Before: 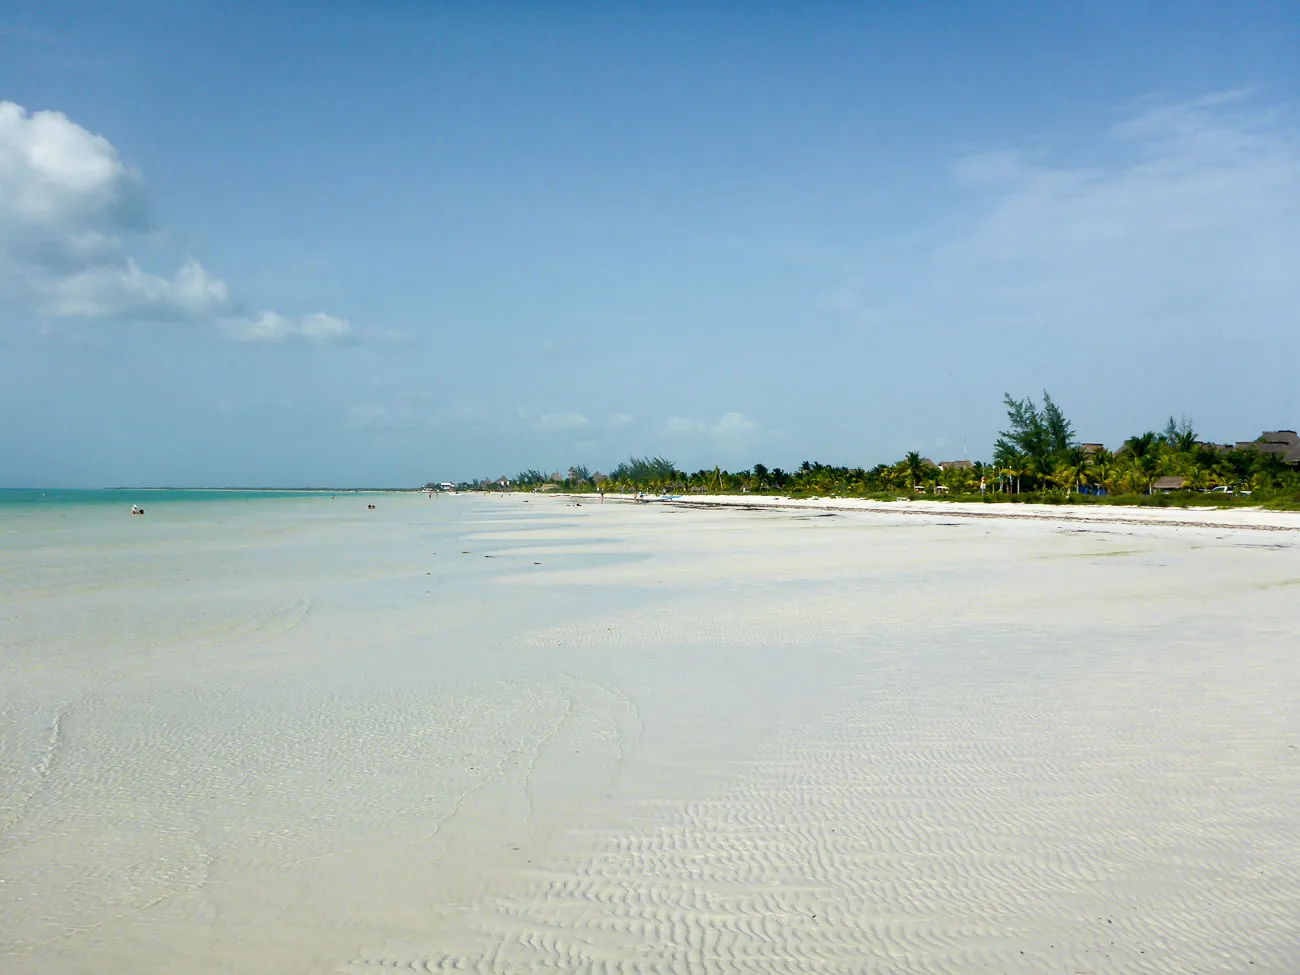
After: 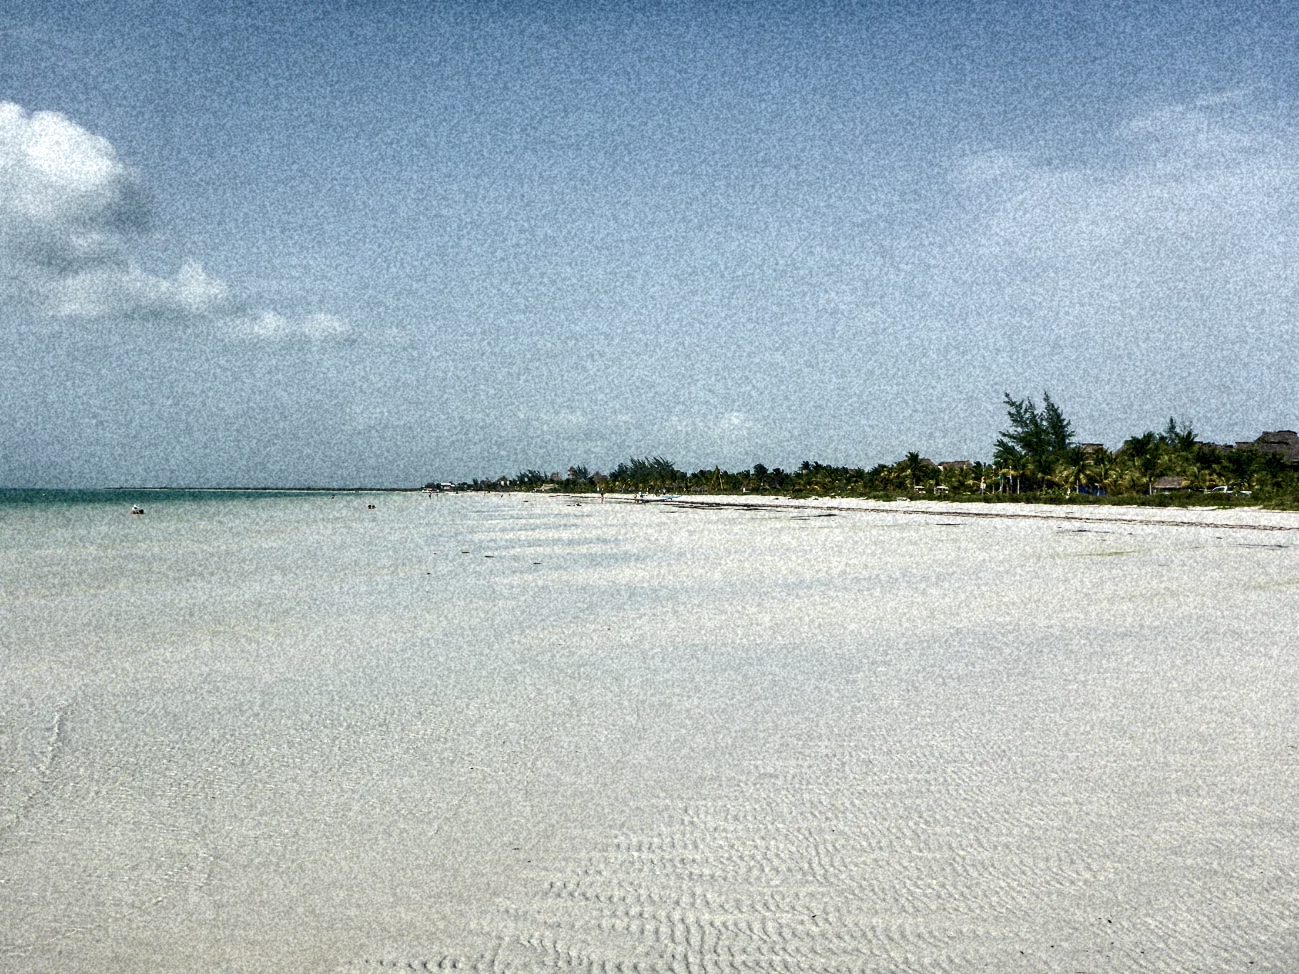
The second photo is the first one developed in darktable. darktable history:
shadows and highlights: highlights color adjustment 0%, soften with gaussian
contrast brightness saturation: contrast 0.25, saturation -0.31
grain: coarseness 46.9 ISO, strength 50.21%, mid-tones bias 0%
local contrast: detail 130%
